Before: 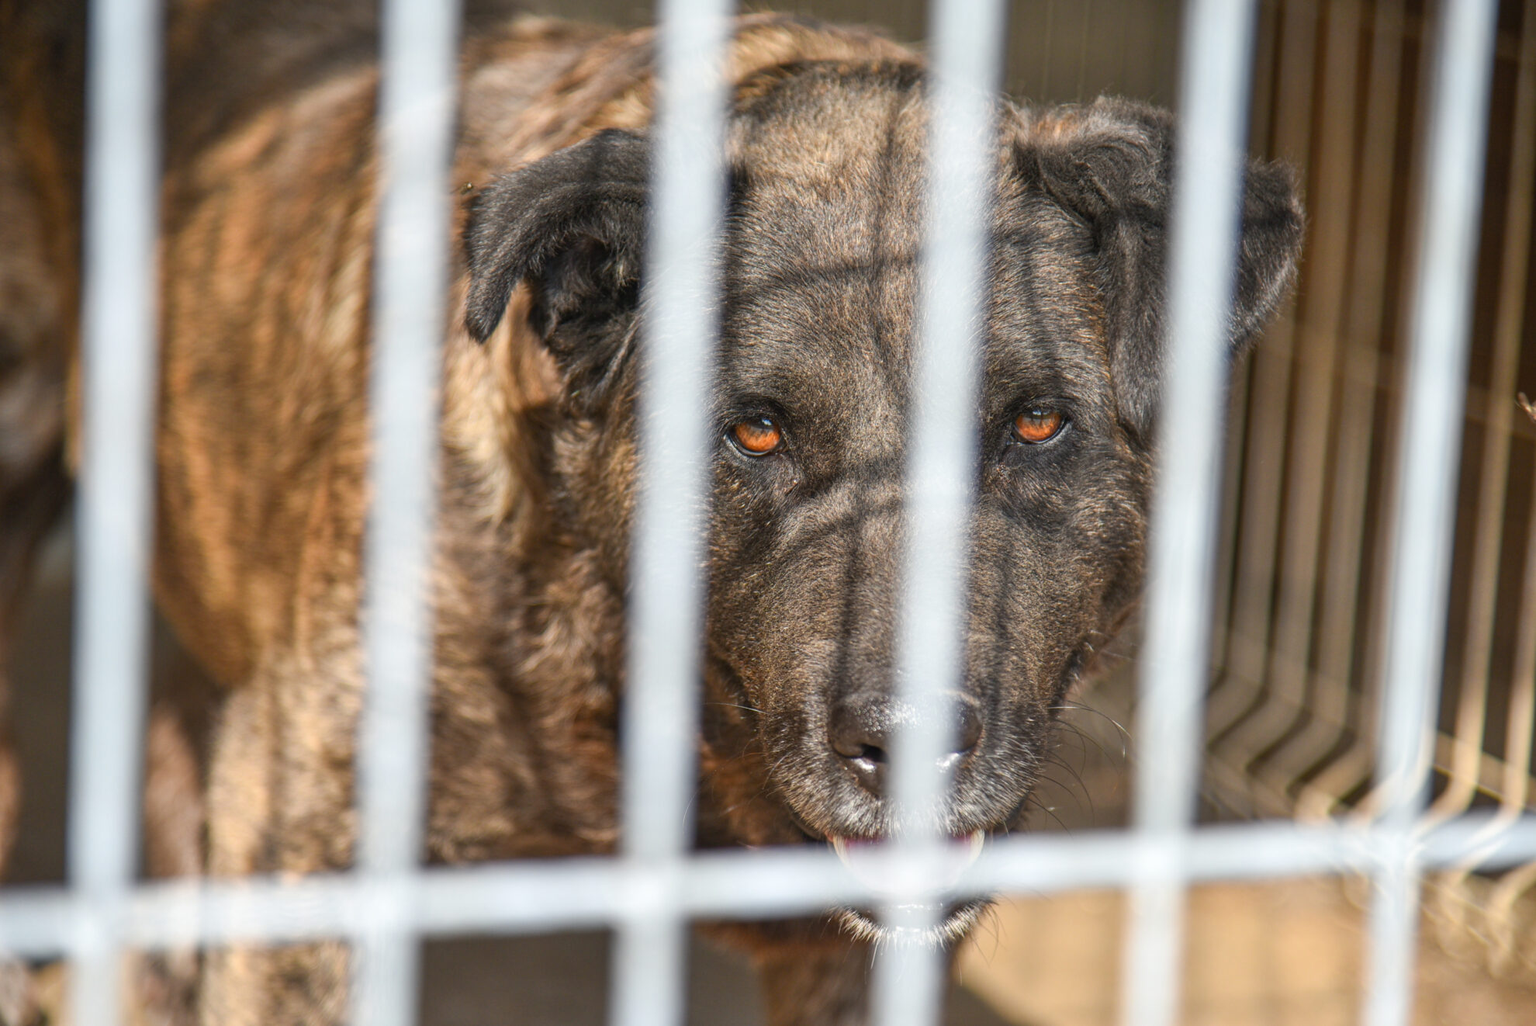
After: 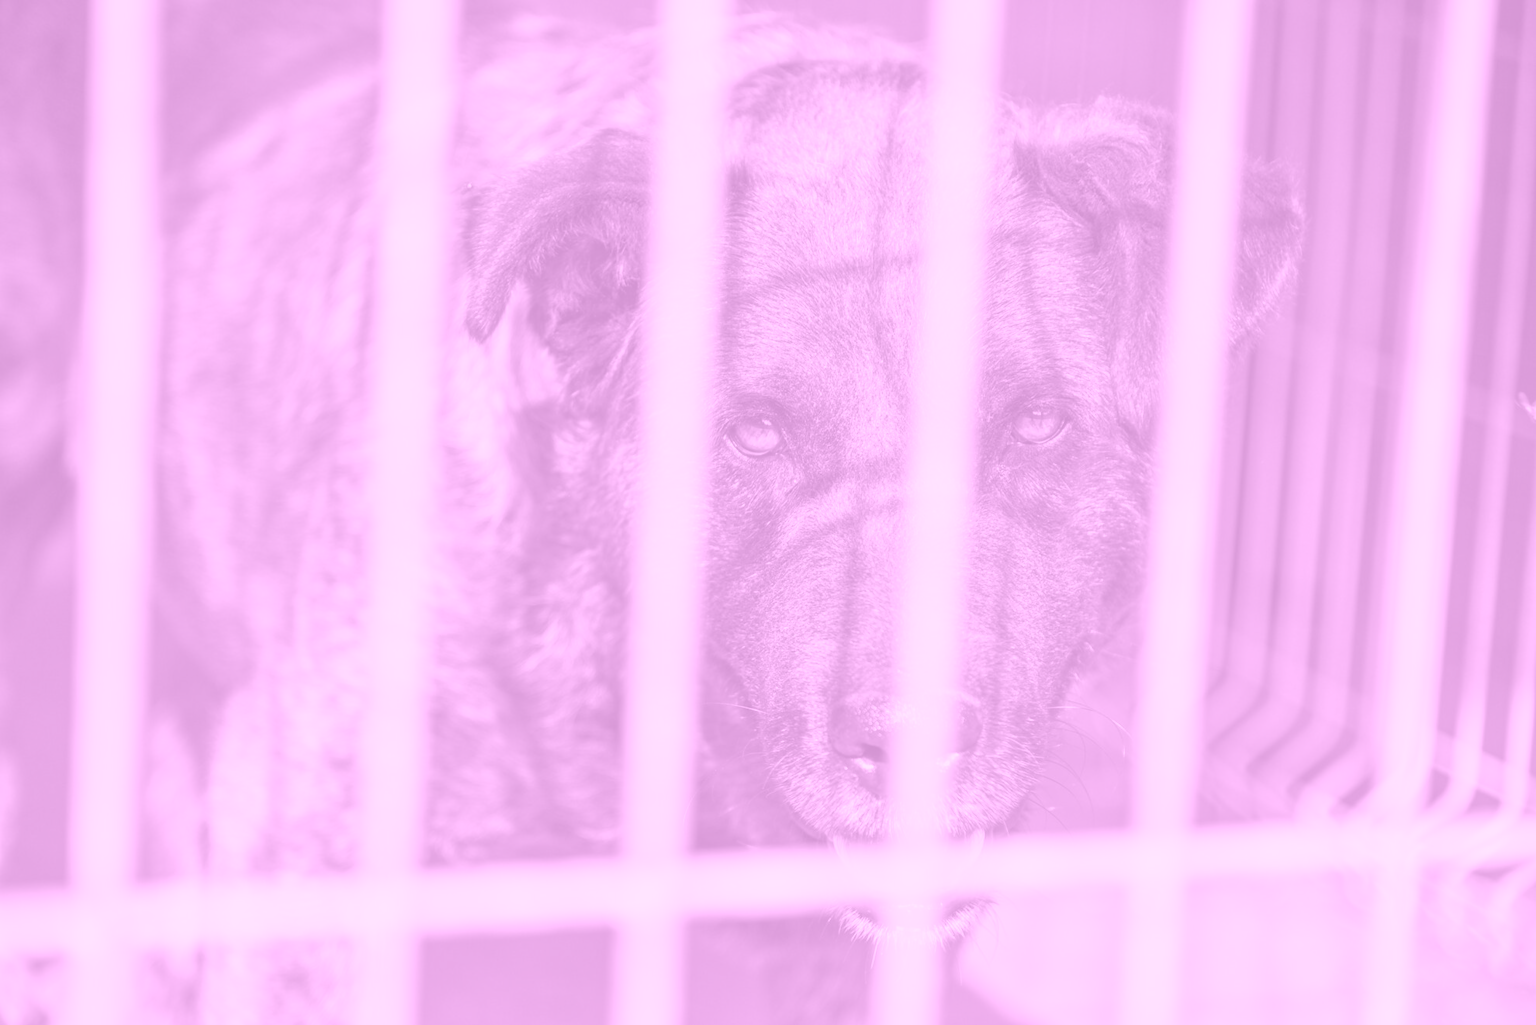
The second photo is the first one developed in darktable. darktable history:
color correction: highlights a* 11.96, highlights b* 11.58
colorize: hue 331.2°, saturation 75%, source mix 30.28%, lightness 70.52%, version 1
